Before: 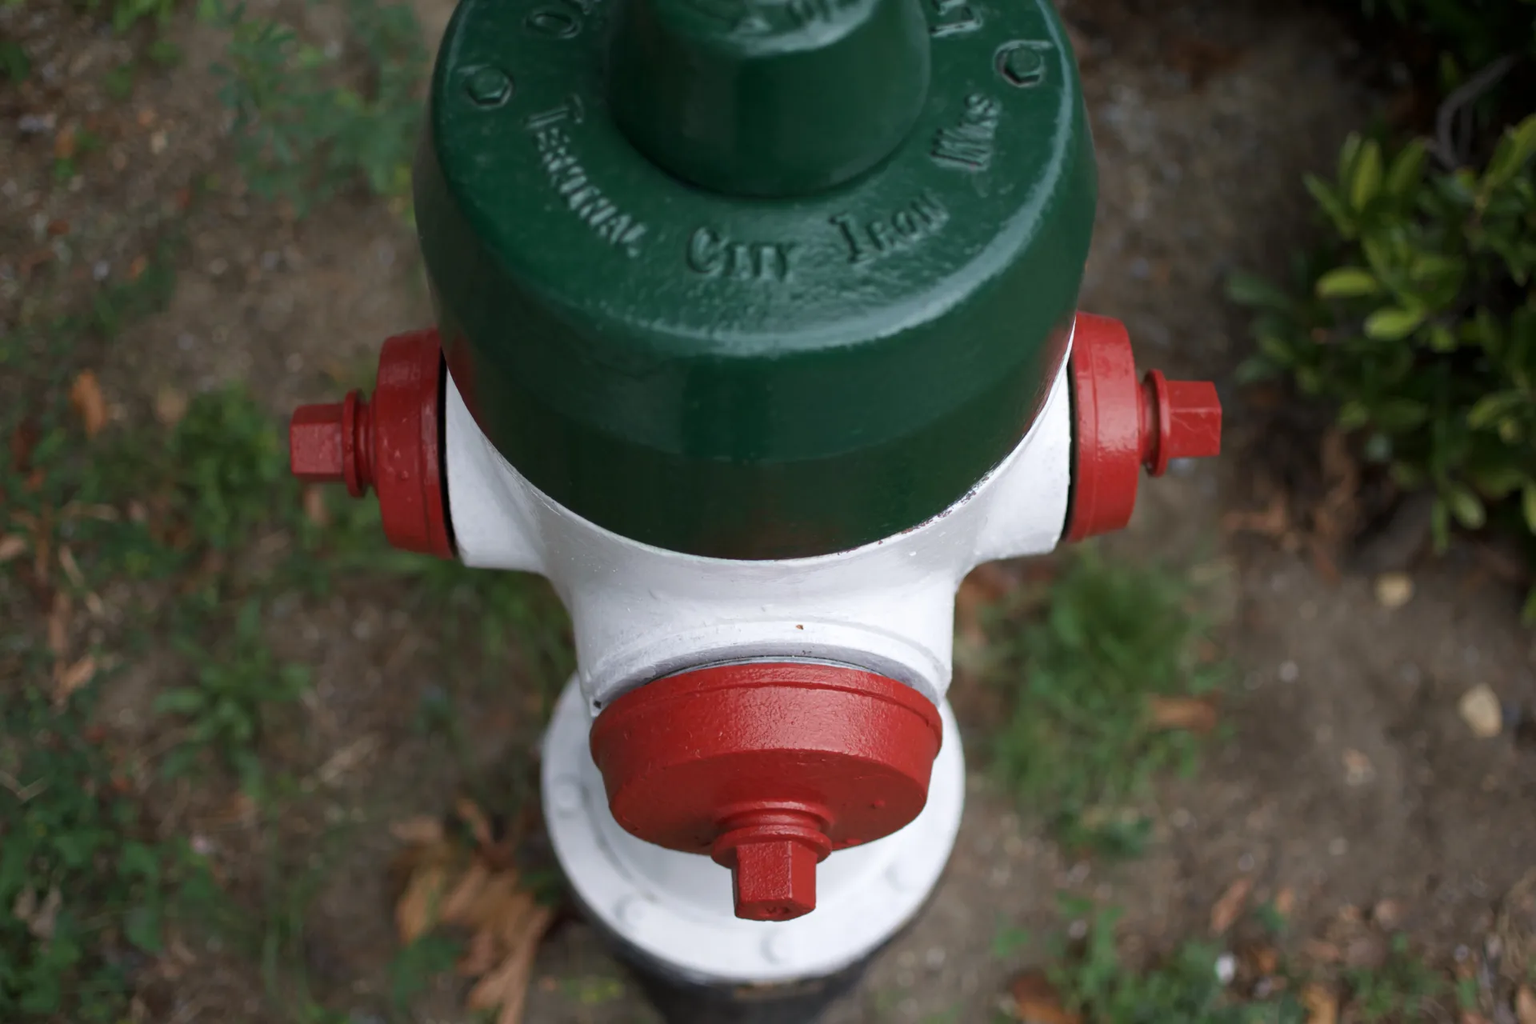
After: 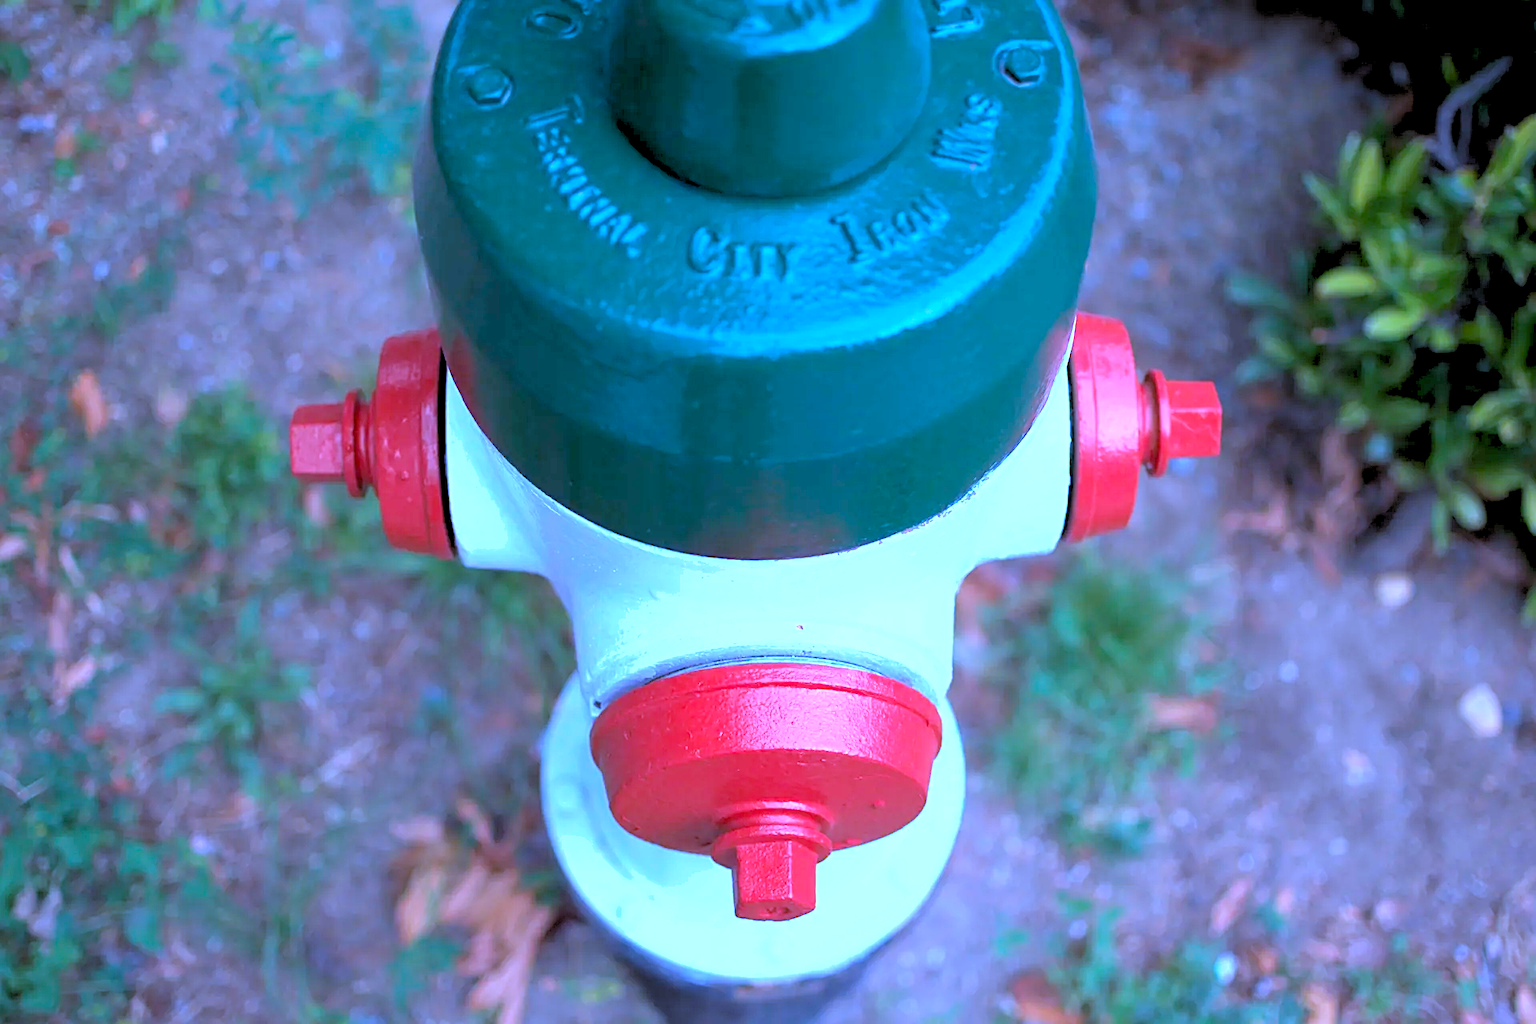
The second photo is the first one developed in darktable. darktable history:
color correction: highlights a* -10.69, highlights b* -19.19
shadows and highlights: shadows -20, white point adjustment -2, highlights -35
white balance: red 0.98, blue 1.61
sharpen: on, module defaults
rgb levels: preserve colors sum RGB, levels [[0.038, 0.433, 0.934], [0, 0.5, 1], [0, 0.5, 1]]
exposure: black level correction 0.001, exposure 1.646 EV, compensate exposure bias true, compensate highlight preservation false
